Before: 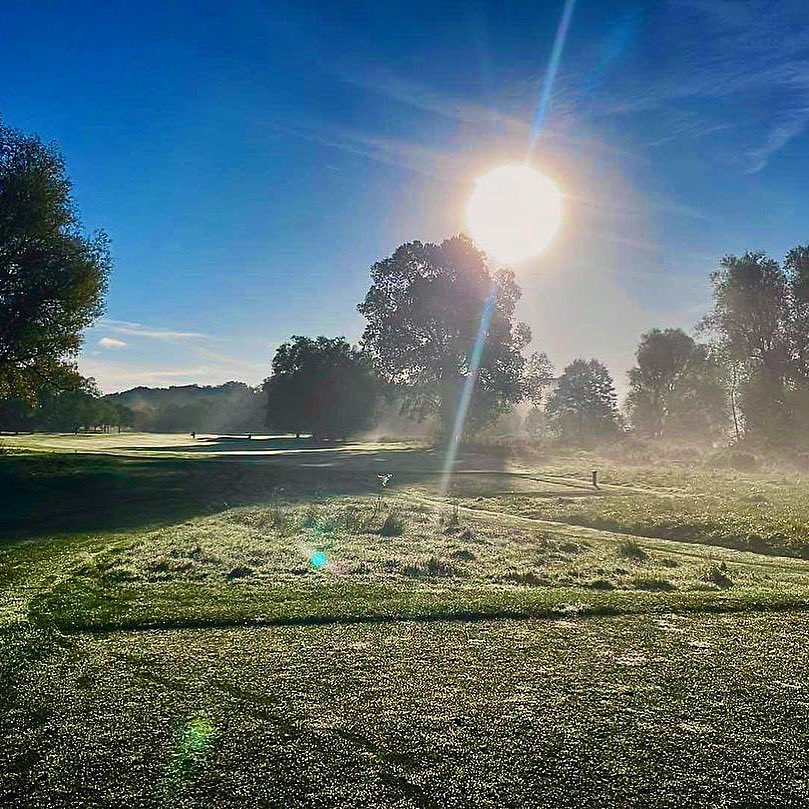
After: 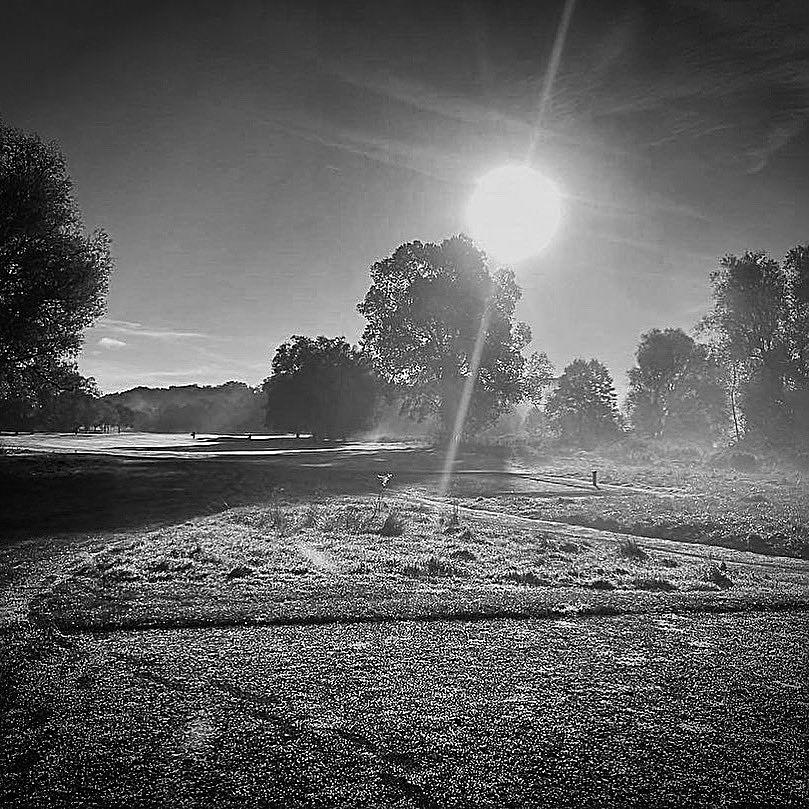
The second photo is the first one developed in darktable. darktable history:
vignetting: fall-off start 75%, brightness -0.692, width/height ratio 1.084
exposure: exposure -0.116 EV, compensate exposure bias true, compensate highlight preservation false
monochrome: a 16.01, b -2.65, highlights 0.52
white balance: red 1, blue 1
sharpen: on, module defaults
